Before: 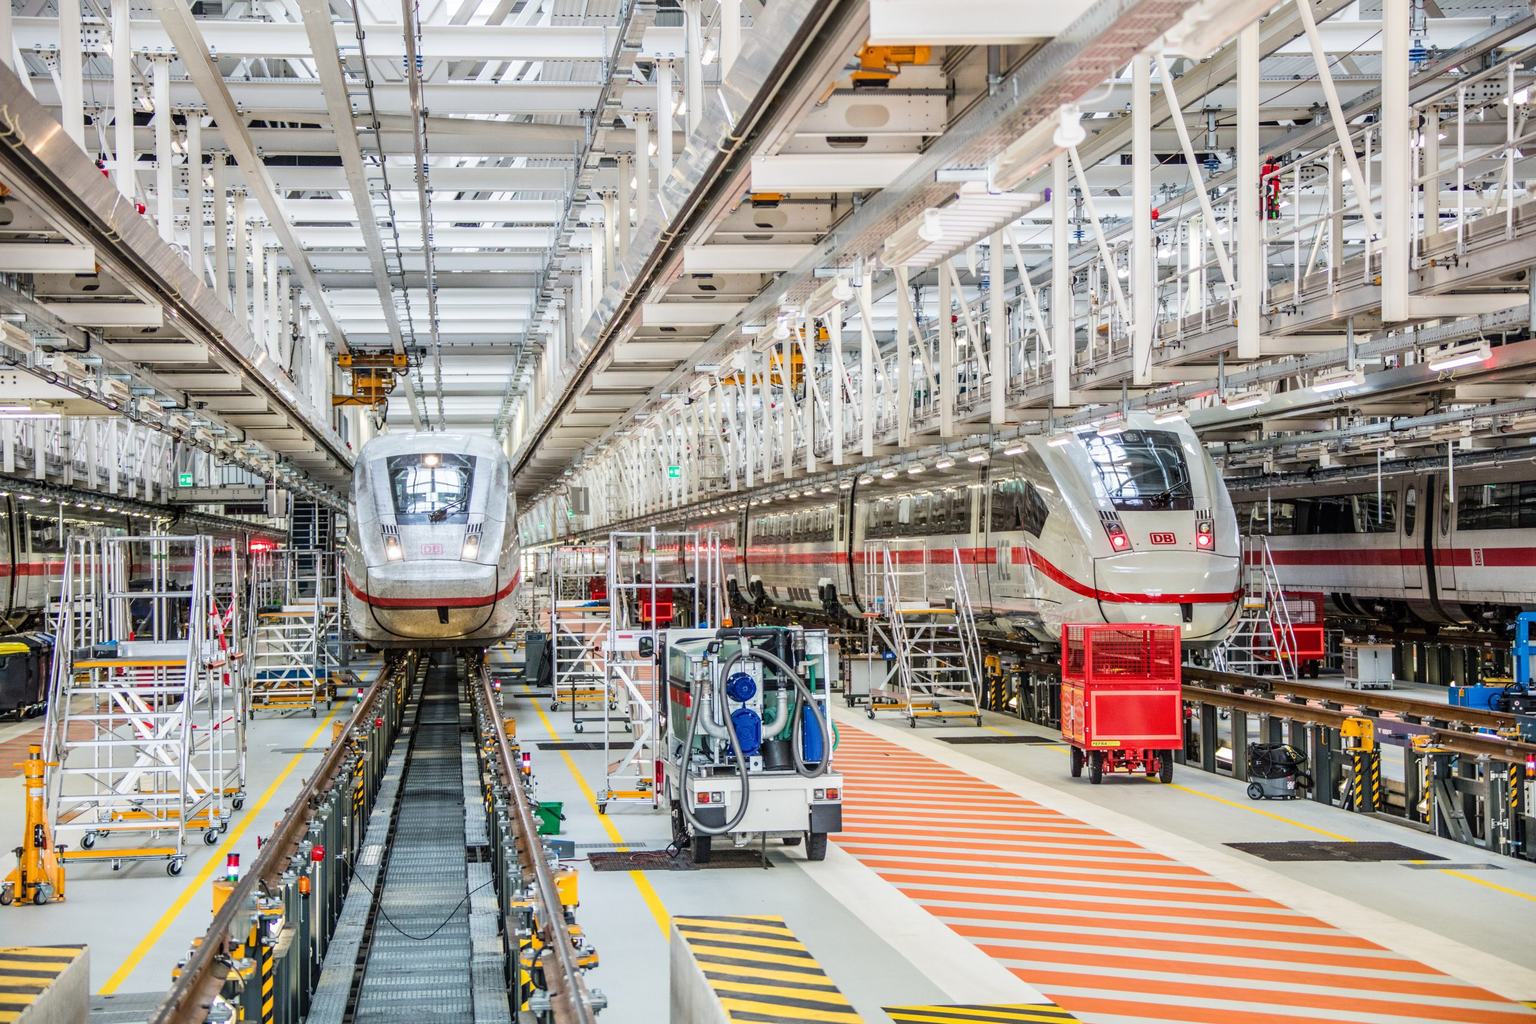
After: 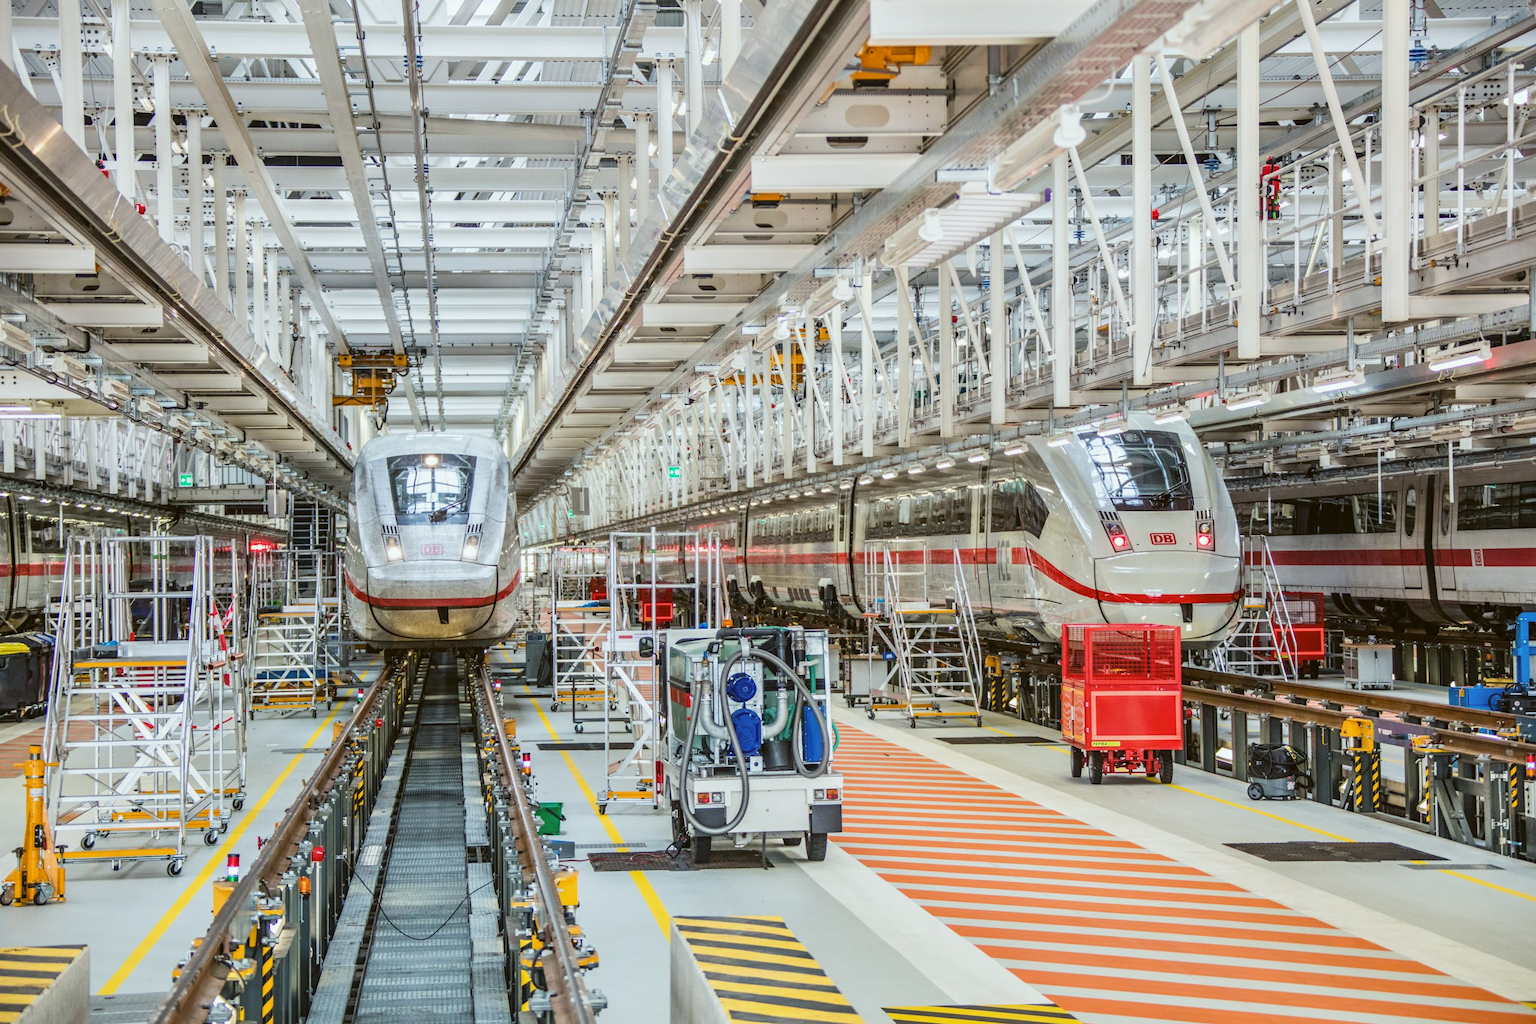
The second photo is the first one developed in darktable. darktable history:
shadows and highlights: shadows 37.27, highlights -28.18, soften with gaussian
color balance: lift [1.004, 1.002, 1.002, 0.998], gamma [1, 1.007, 1.002, 0.993], gain [1, 0.977, 1.013, 1.023], contrast -3.64%
